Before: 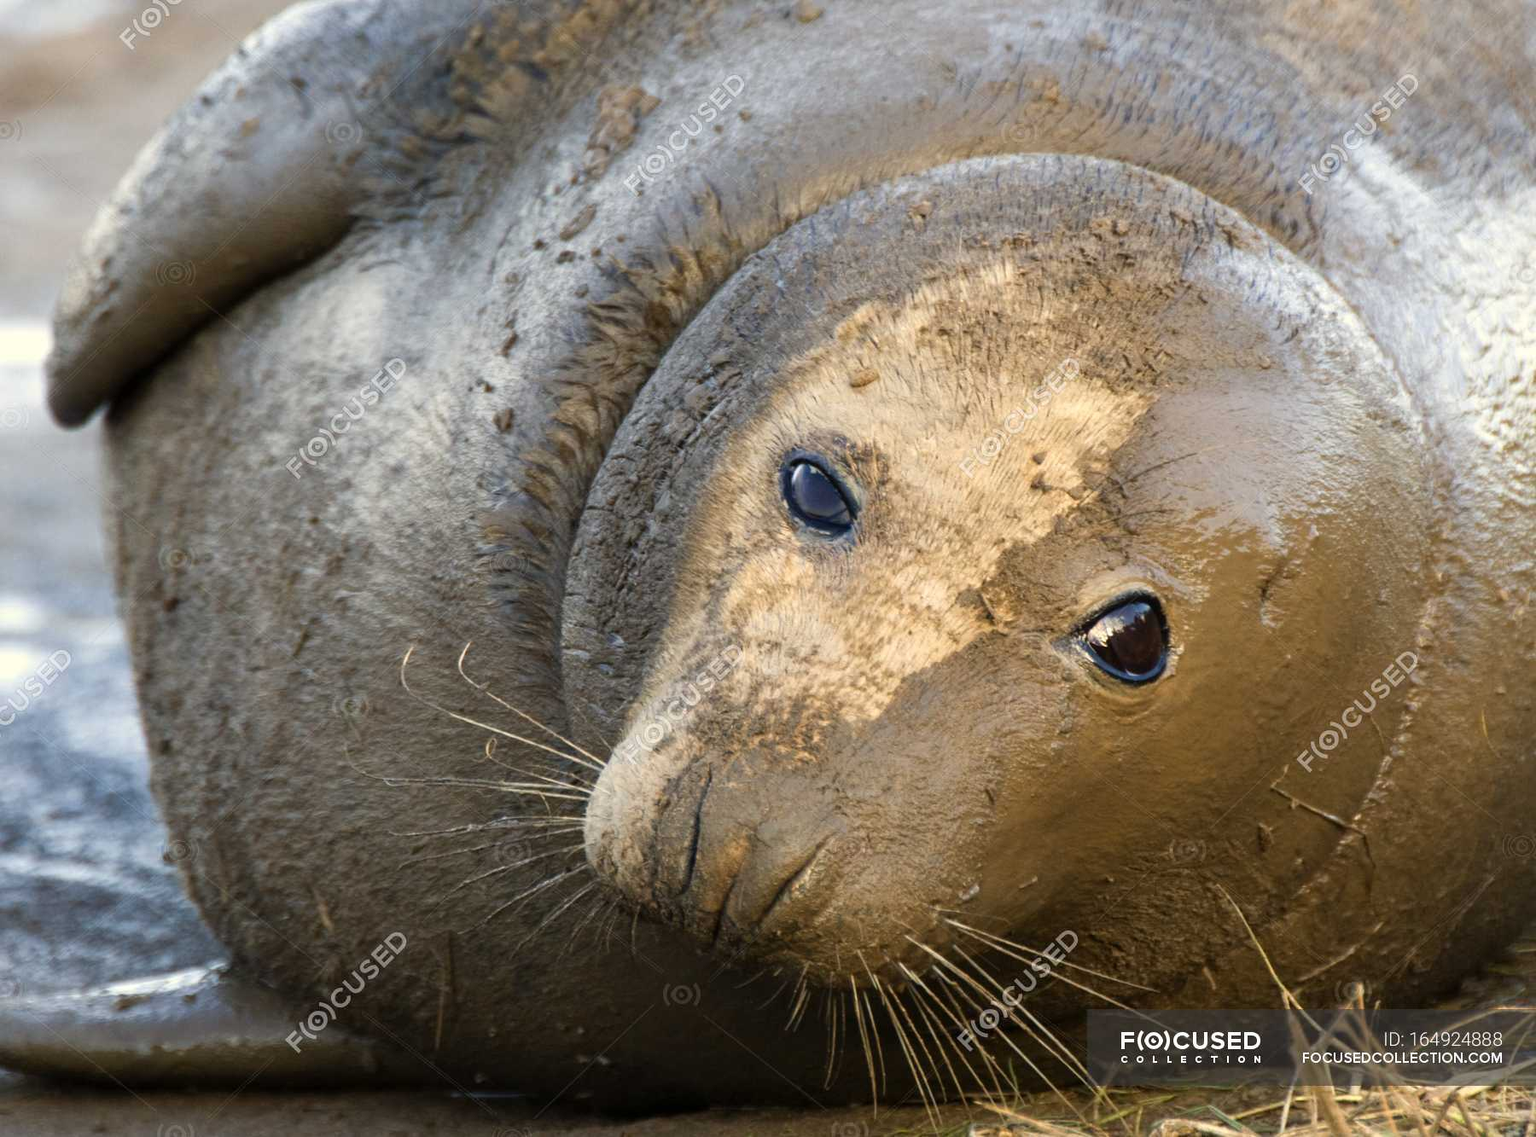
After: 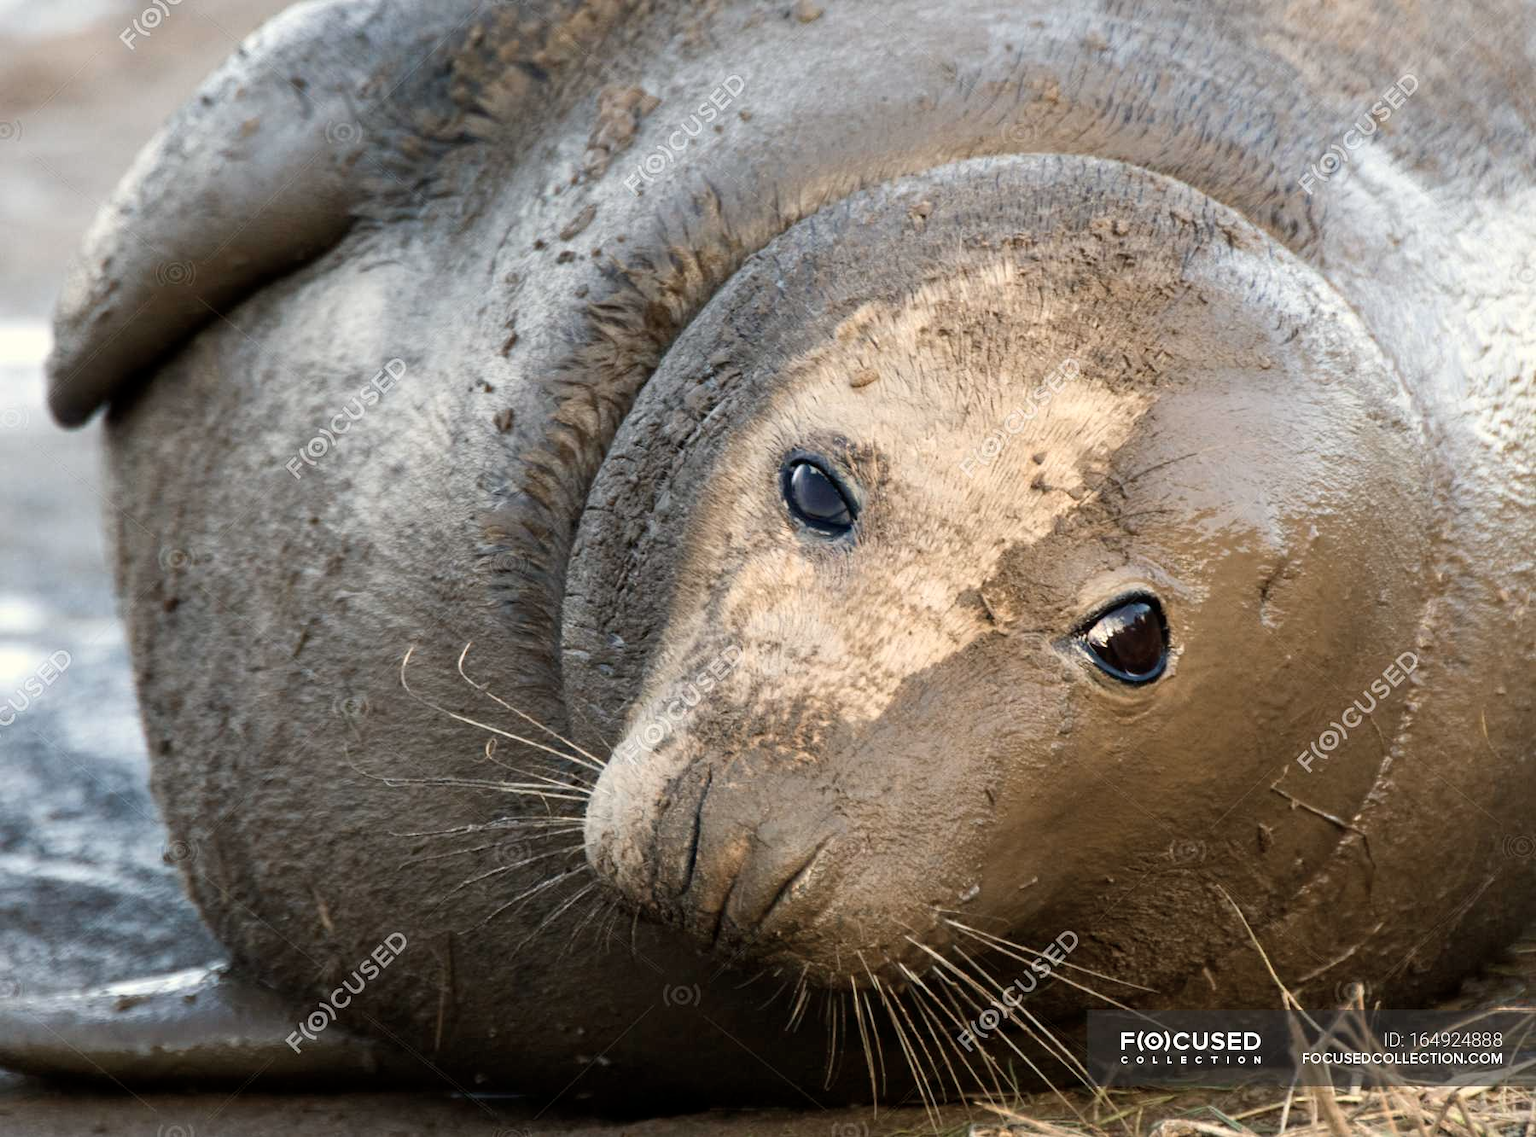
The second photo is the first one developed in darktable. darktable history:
contrast brightness saturation: contrast 0.101, saturation -0.353
